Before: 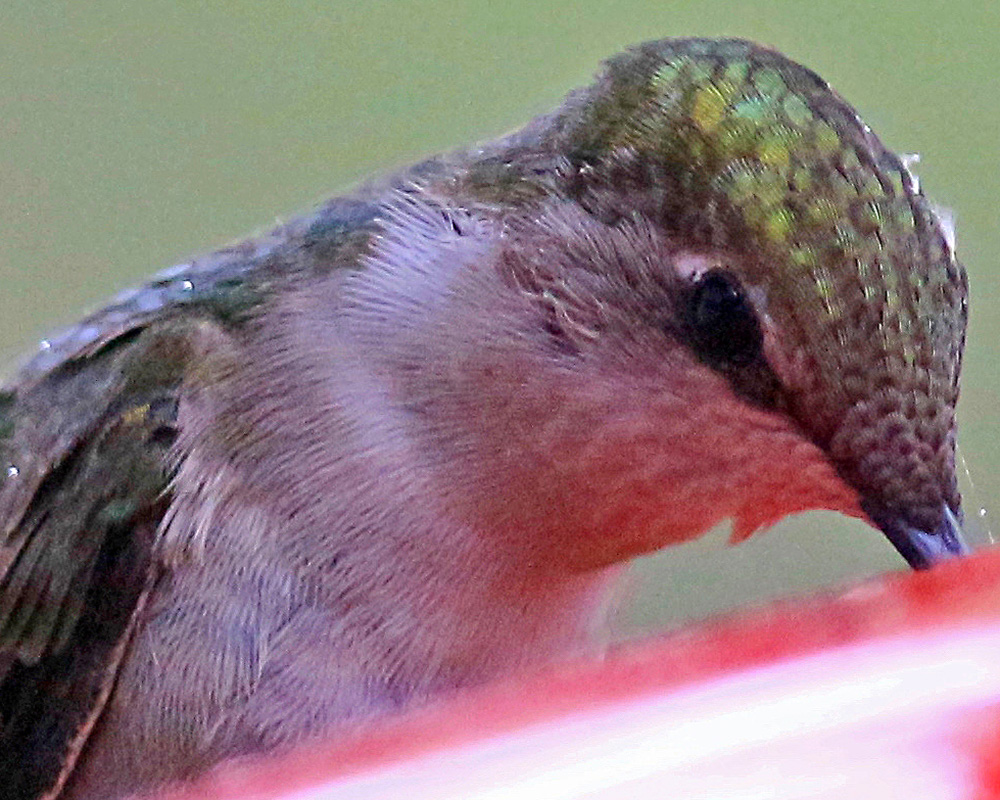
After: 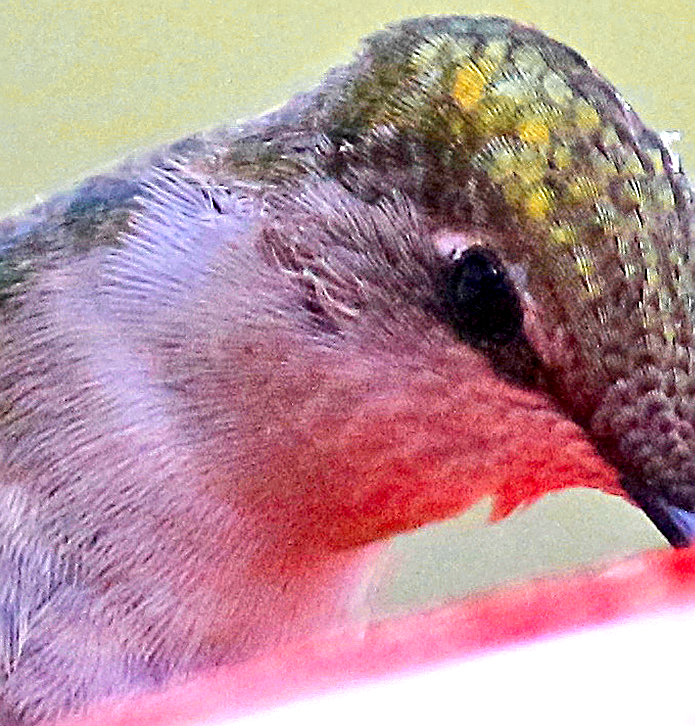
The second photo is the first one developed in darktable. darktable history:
exposure: exposure 0.6 EV, compensate highlight preservation false
tone equalizer: -8 EV -0.417 EV, -7 EV -0.389 EV, -6 EV -0.333 EV, -5 EV -0.222 EV, -3 EV 0.222 EV, -2 EV 0.333 EV, -1 EV 0.389 EV, +0 EV 0.417 EV, edges refinement/feathering 500, mask exposure compensation -1.57 EV, preserve details no
color zones: curves: ch0 [(0, 0.499) (0.143, 0.5) (0.286, 0.5) (0.429, 0.476) (0.571, 0.284) (0.714, 0.243) (0.857, 0.449) (1, 0.499)]; ch1 [(0, 0.532) (0.143, 0.645) (0.286, 0.696) (0.429, 0.211) (0.571, 0.504) (0.714, 0.493) (0.857, 0.495) (1, 0.532)]; ch2 [(0, 0.5) (0.143, 0.5) (0.286, 0.427) (0.429, 0.324) (0.571, 0.5) (0.714, 0.5) (0.857, 0.5) (1, 0.5)]
crop and rotate: left 24.034%, top 2.838%, right 6.406%, bottom 6.299%
sharpen: on, module defaults
